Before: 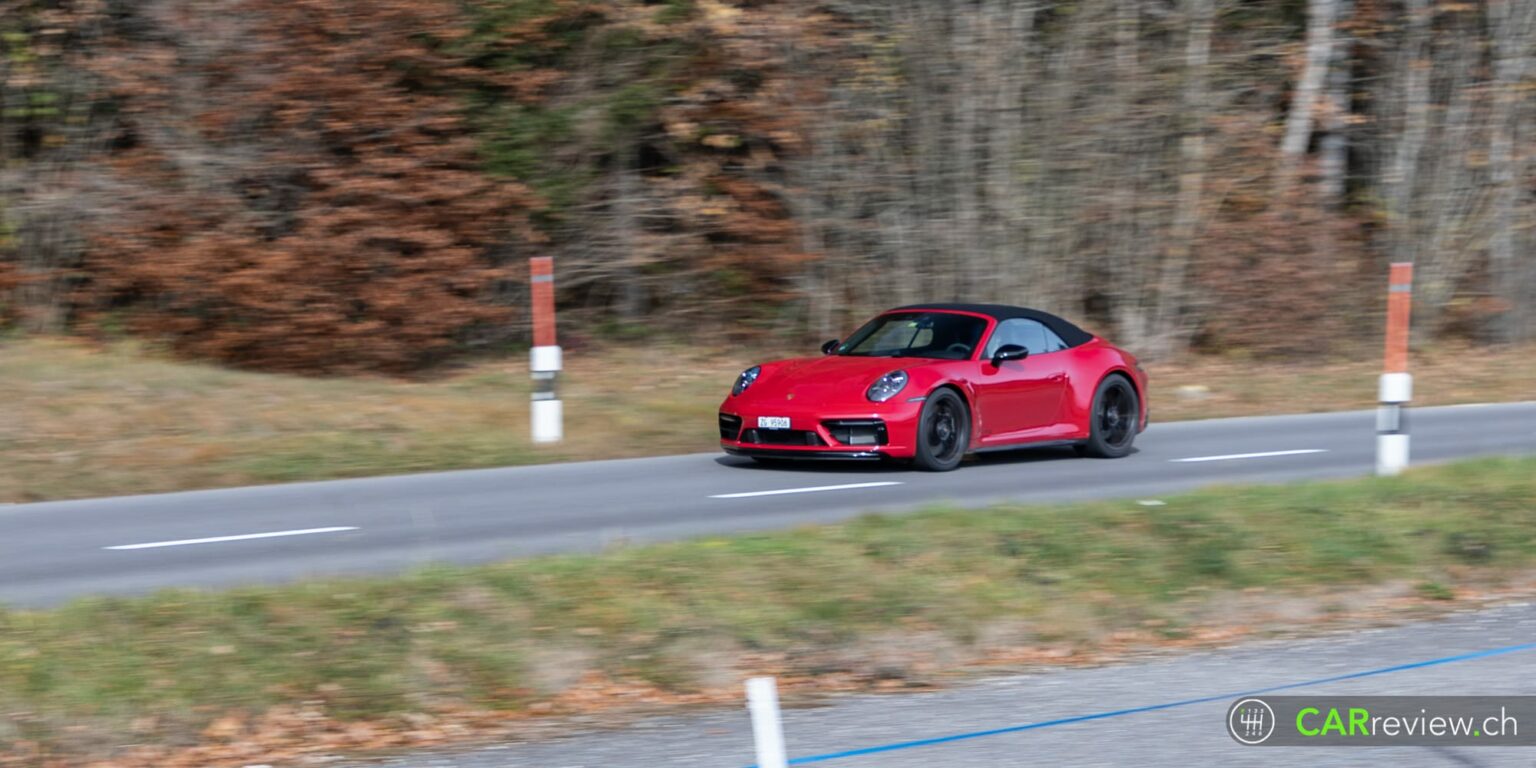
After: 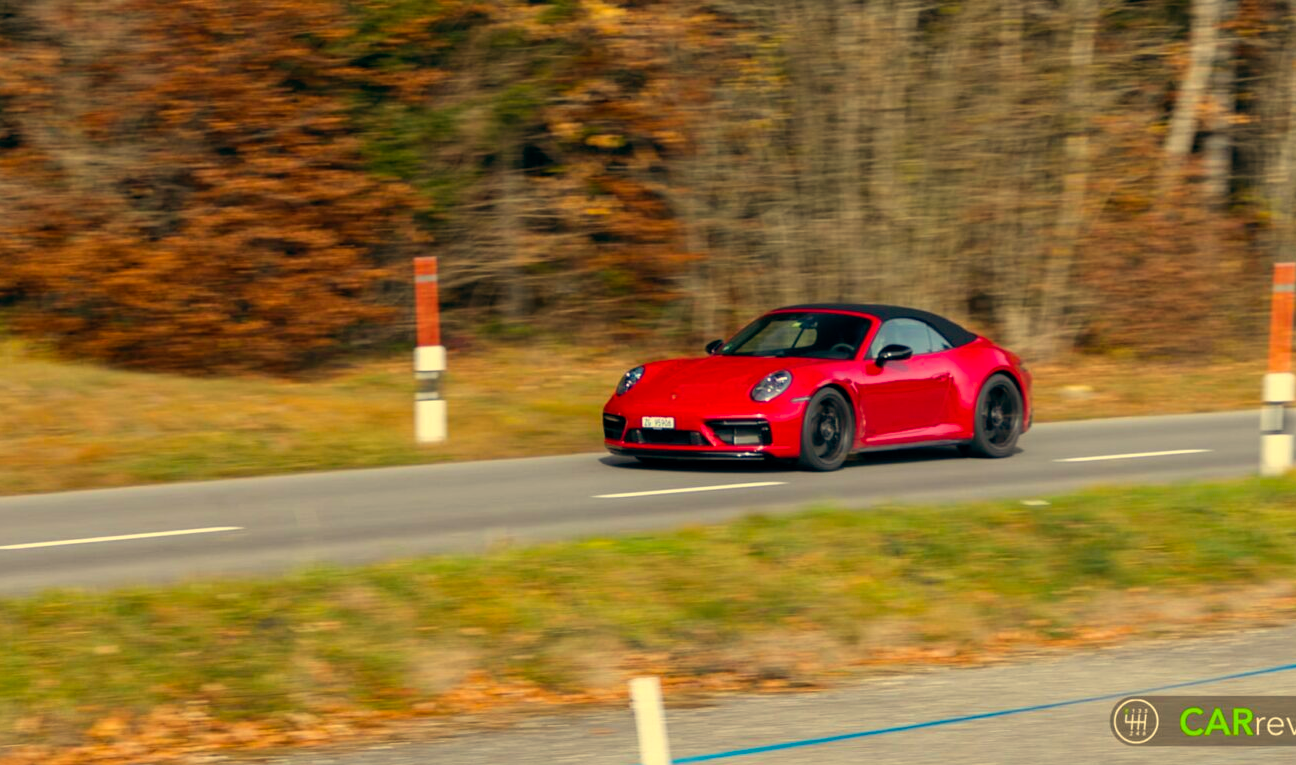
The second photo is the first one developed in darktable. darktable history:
white balance: red 1.08, blue 0.791
color balance: lift [0.998, 0.998, 1.001, 1.002], gamma [0.995, 1.025, 0.992, 0.975], gain [0.995, 1.02, 0.997, 0.98]
crop: left 7.598%, right 7.873%
color balance rgb: perceptual saturation grading › global saturation 30%, global vibrance 20%
